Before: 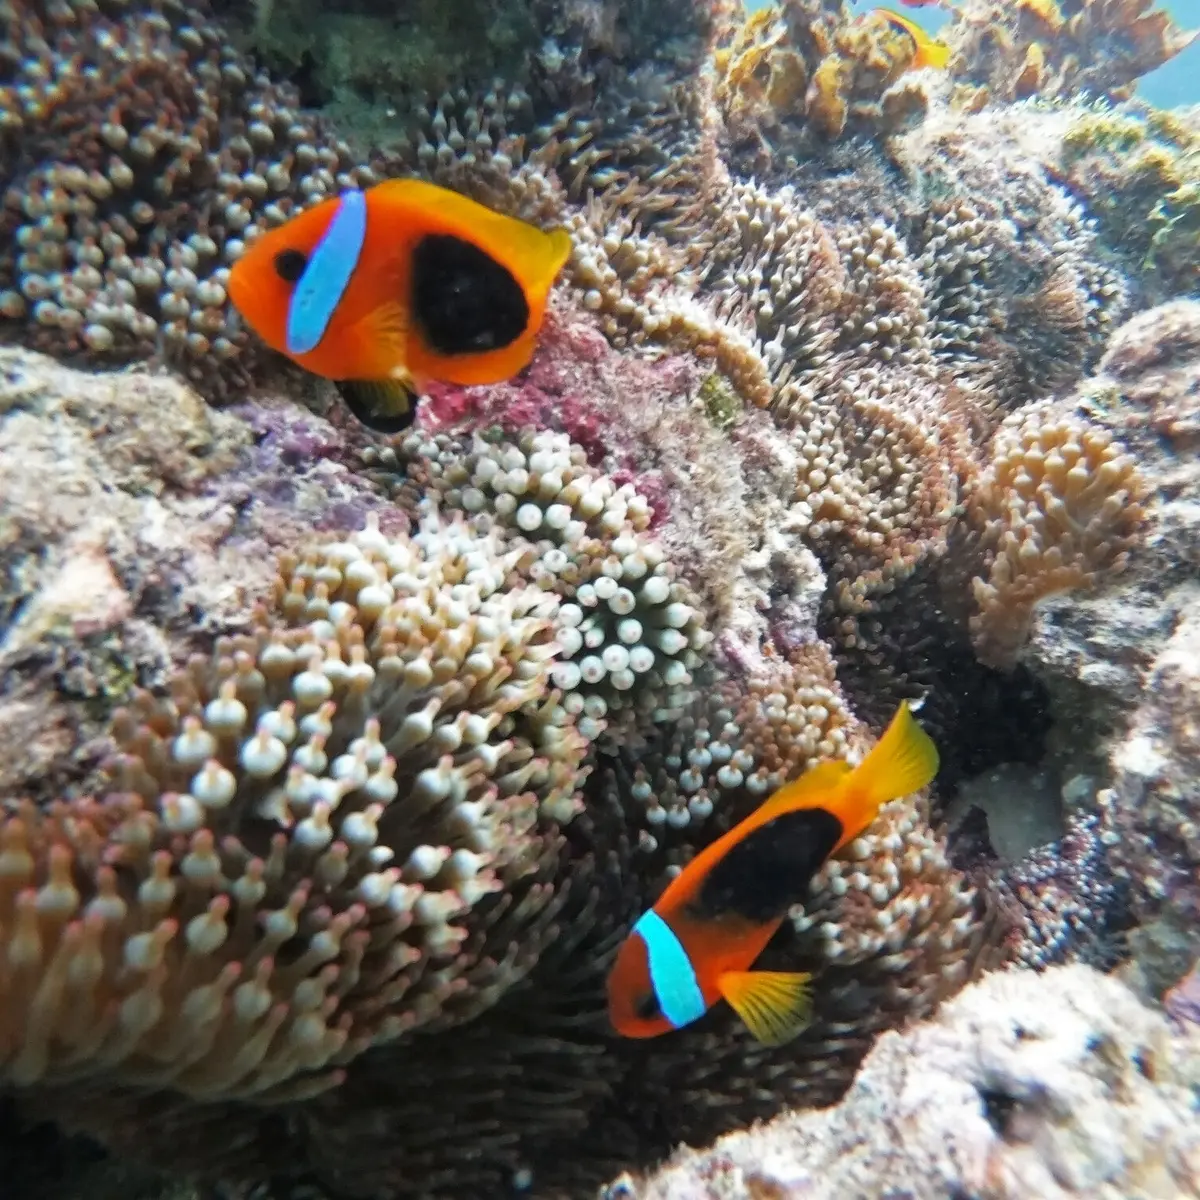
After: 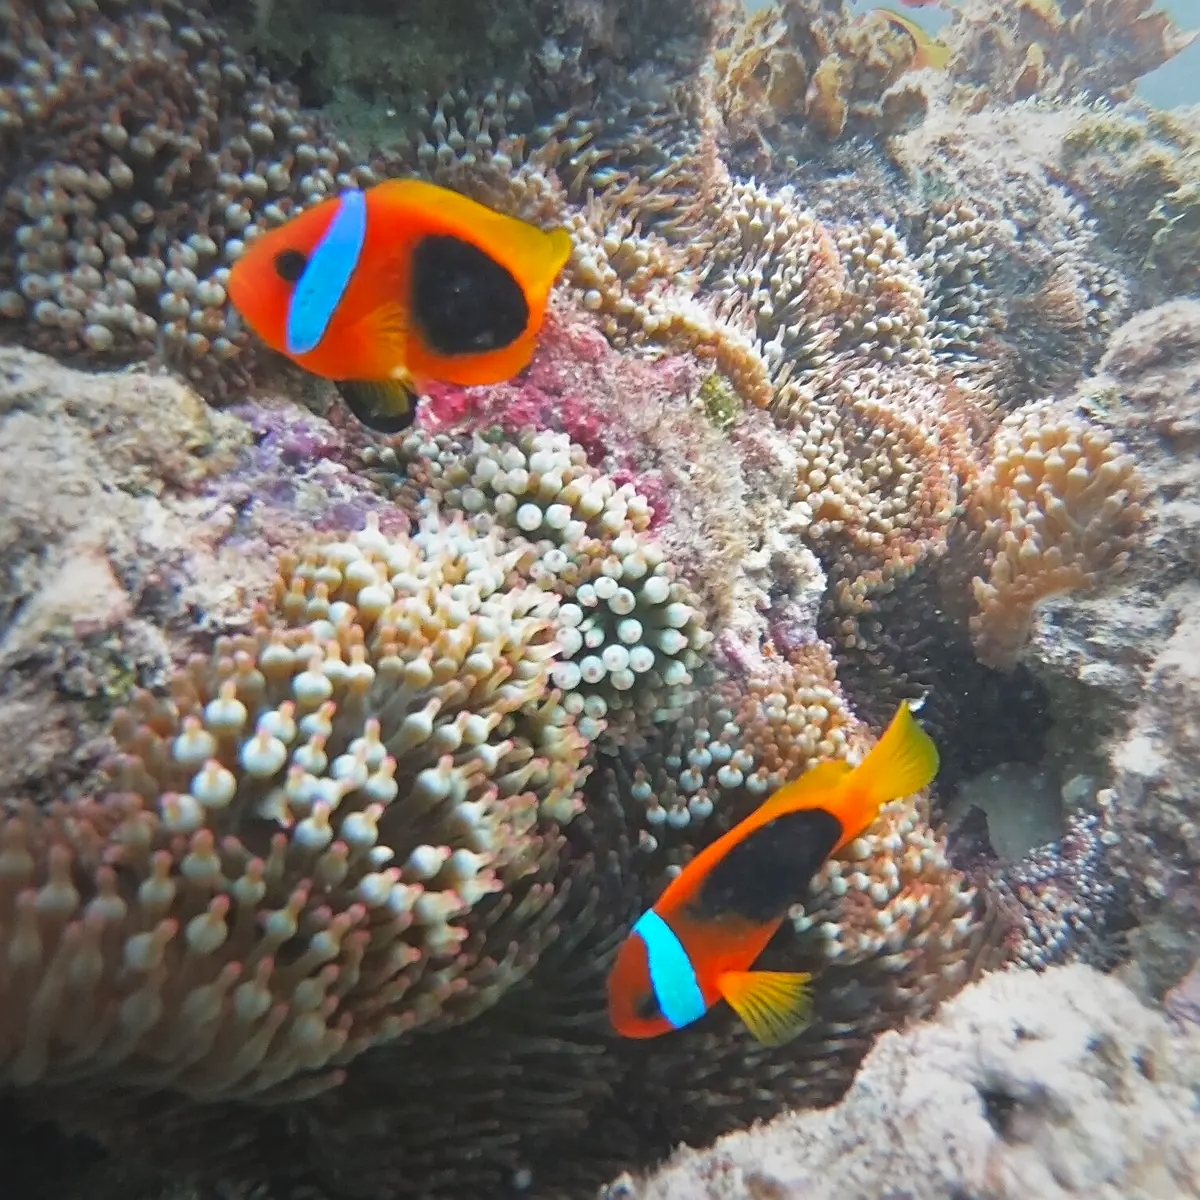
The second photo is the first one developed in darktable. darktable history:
local contrast: detail 69%
vignetting: fall-off start 68.82%, fall-off radius 29.21%, brightness -0.267, width/height ratio 0.989, shape 0.84
sharpen: on, module defaults
contrast brightness saturation: saturation 0.104
exposure: exposure 0.378 EV, compensate exposure bias true, compensate highlight preservation false
